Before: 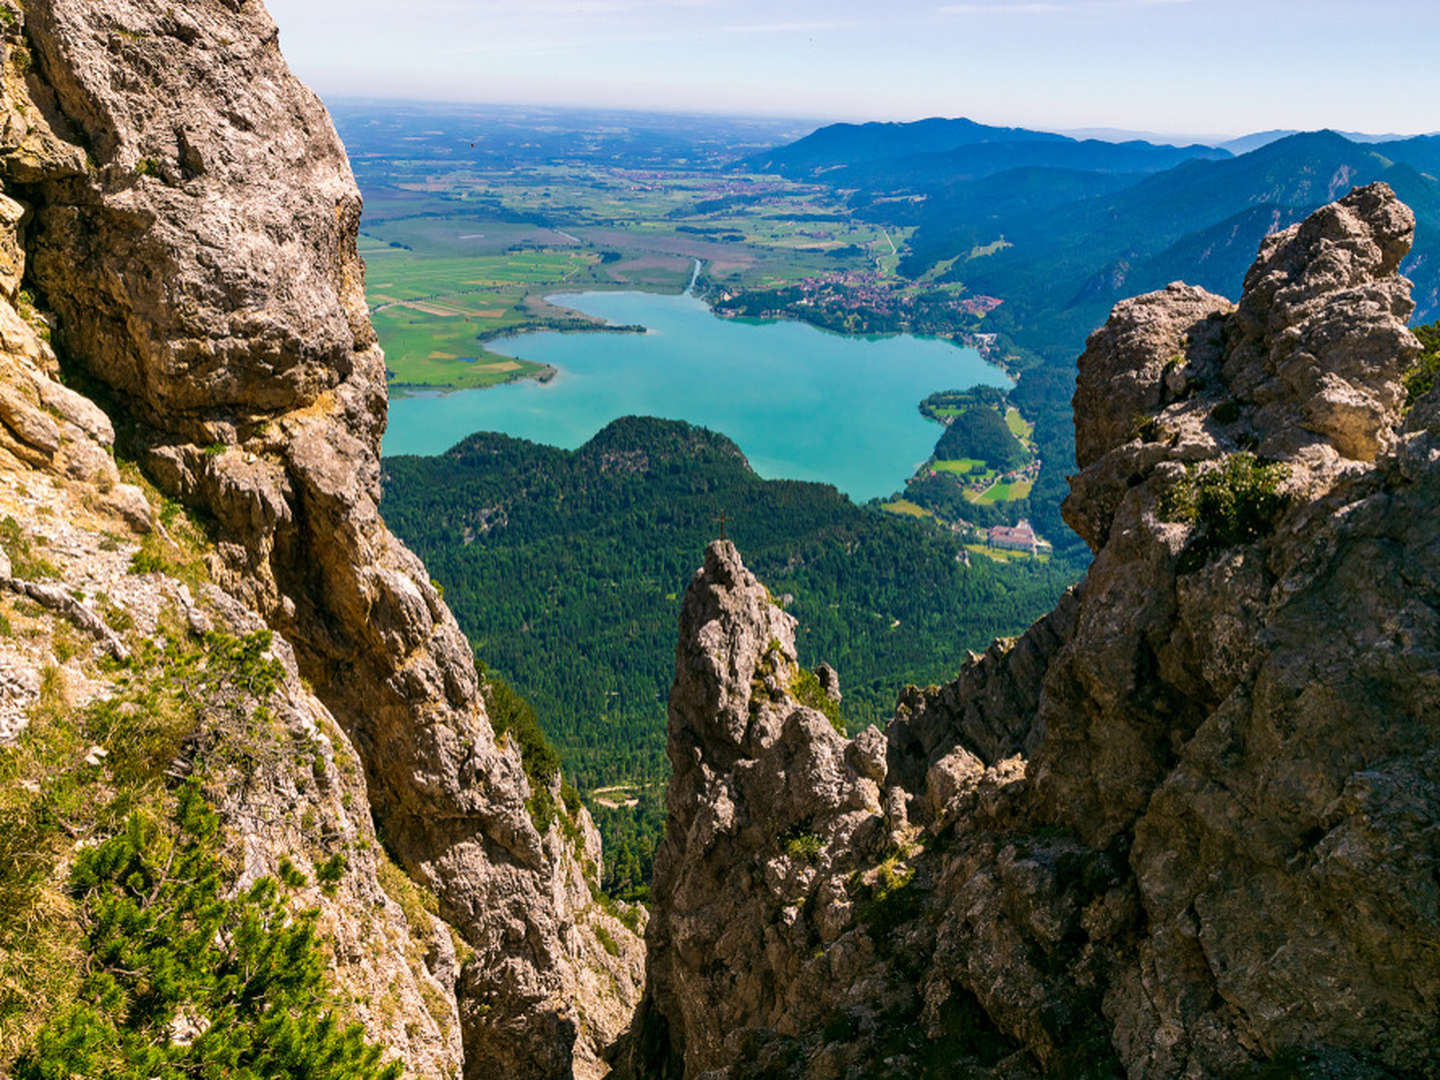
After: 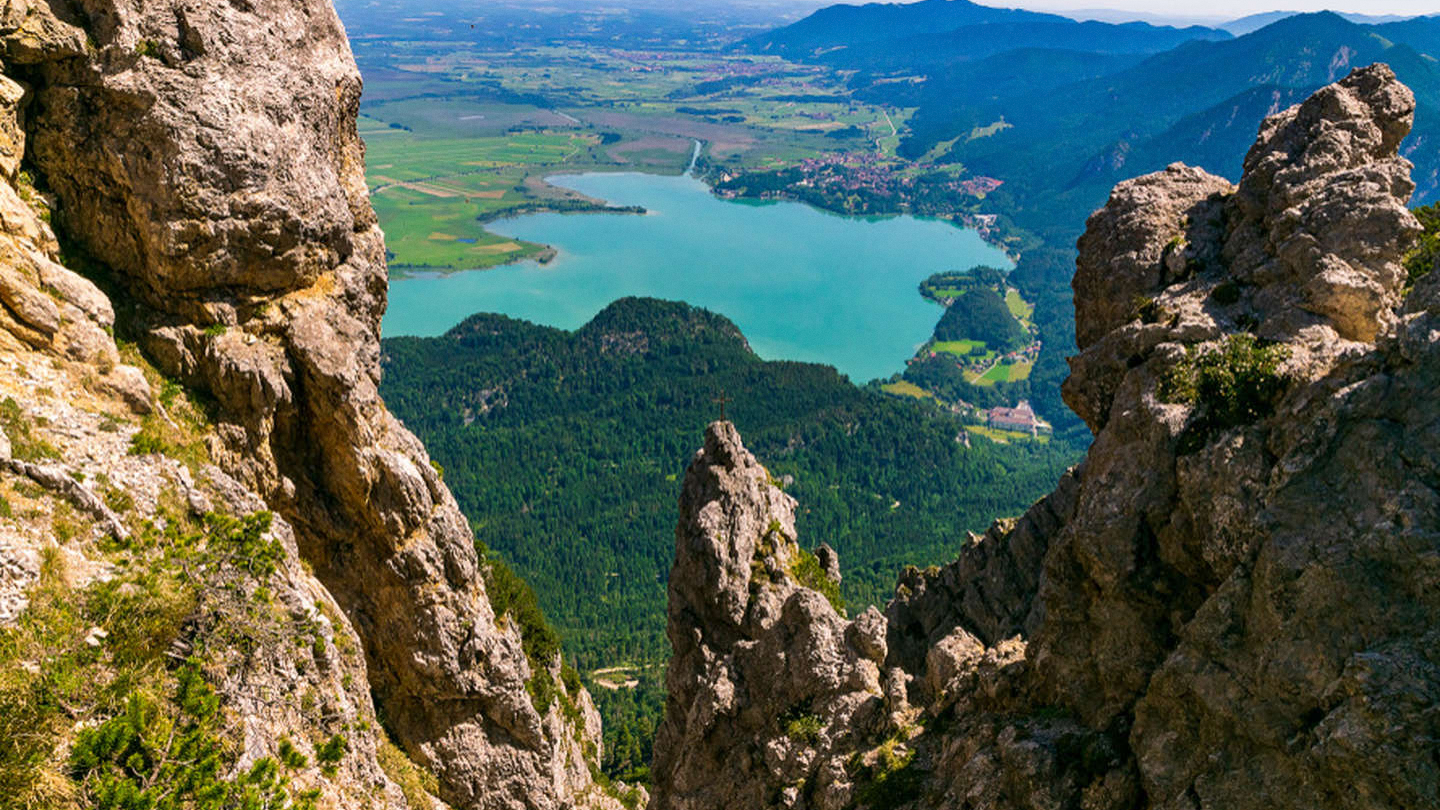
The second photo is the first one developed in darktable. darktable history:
crop: top 11.038%, bottom 13.962%
grain: coarseness 14.57 ISO, strength 8.8%
